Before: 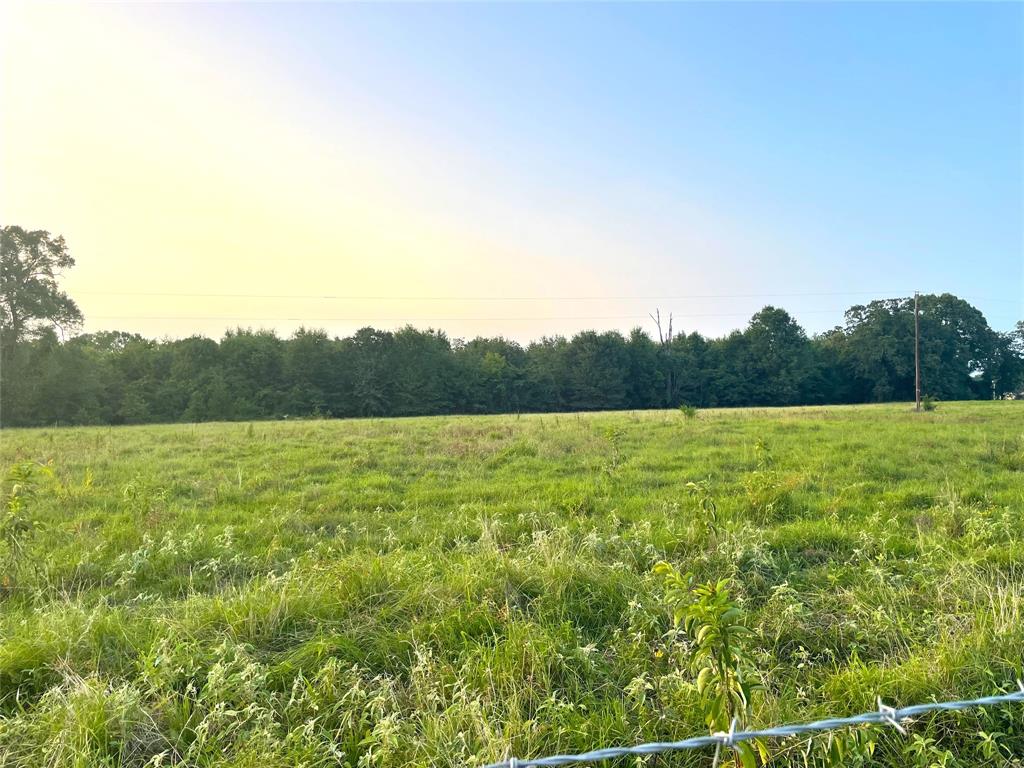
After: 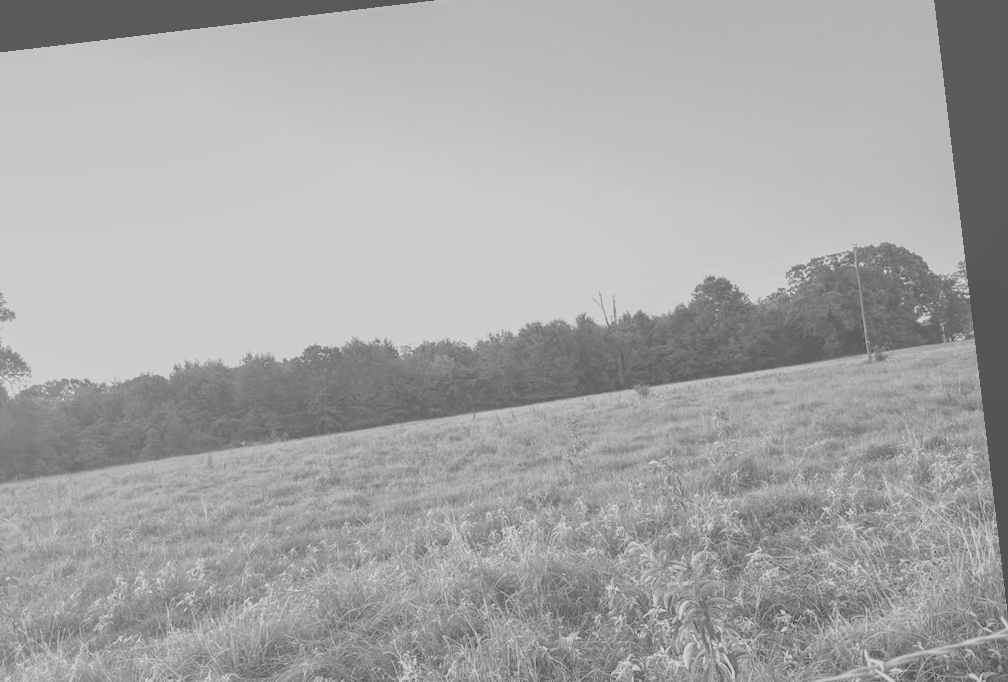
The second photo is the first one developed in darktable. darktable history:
monochrome: a -92.57, b 58.91
crop: left 8.155%, top 6.611%, bottom 15.385%
local contrast: on, module defaults
exposure: exposure 0.2 EV, compensate highlight preservation false
fill light: on, module defaults
colorize: hue 147.6°, saturation 65%, lightness 21.64%
rotate and perspective: rotation -6.83°, automatic cropping off
